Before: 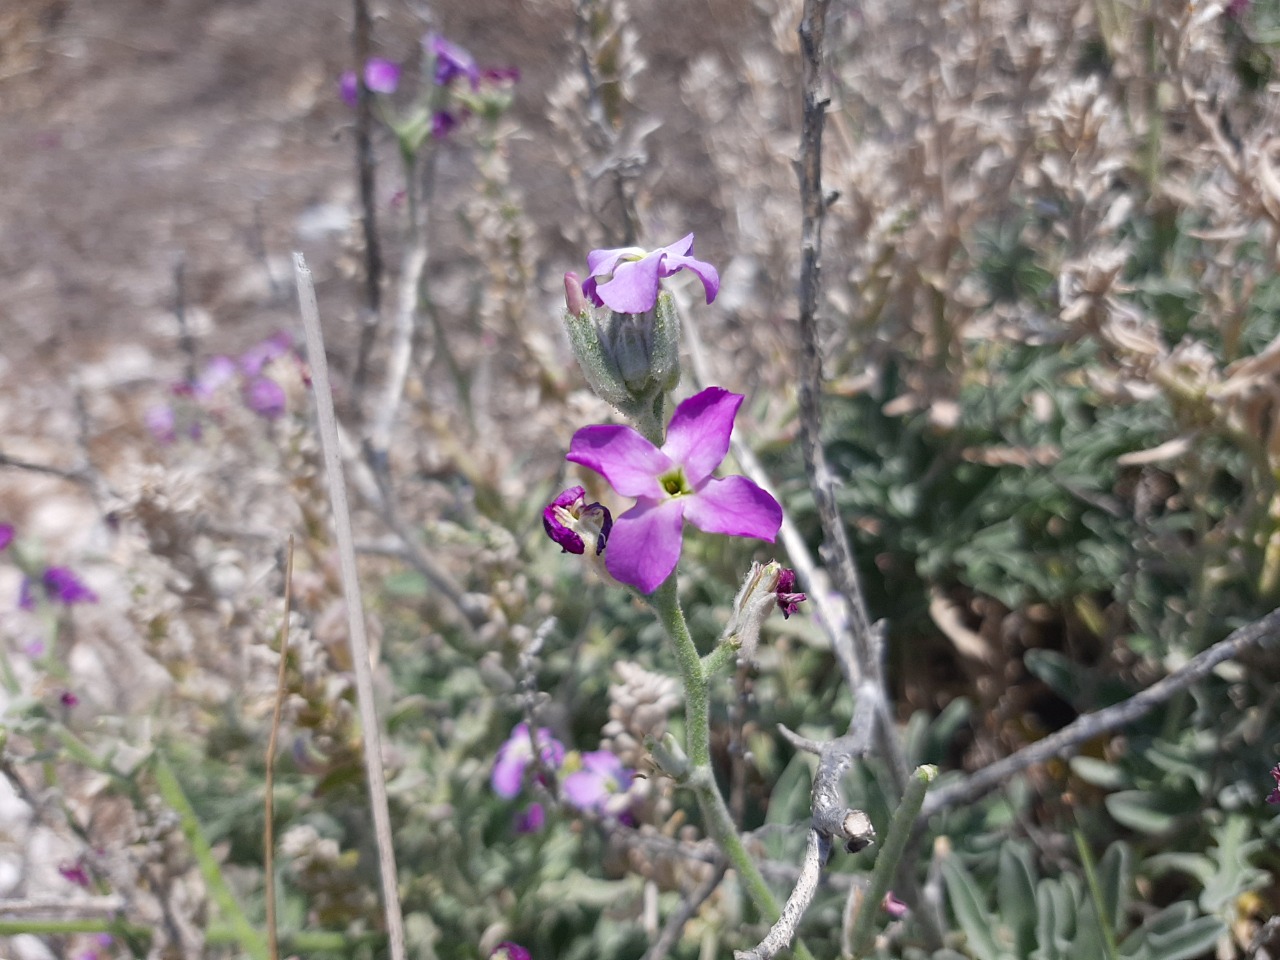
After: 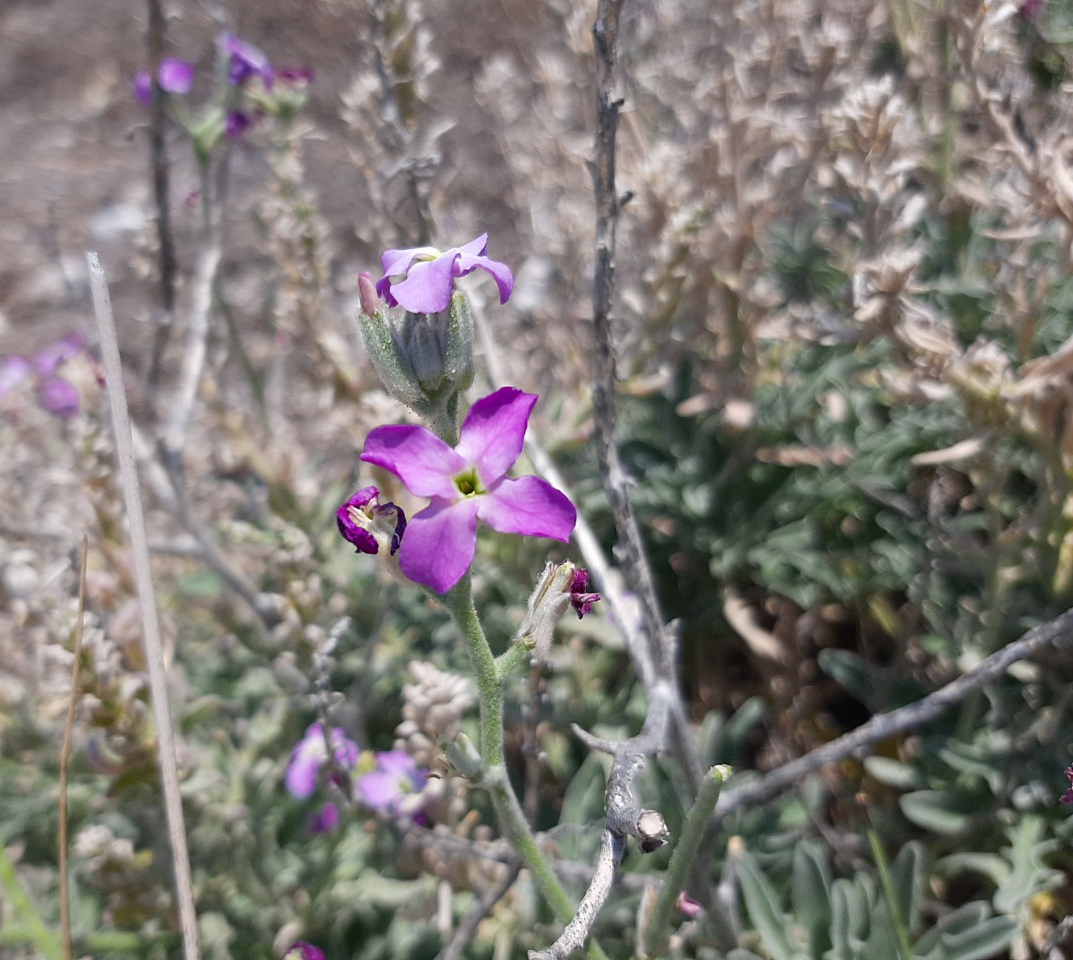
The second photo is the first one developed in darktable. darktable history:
exposure: black level correction 0.002, compensate highlight preservation false
crop: left 16.145%
